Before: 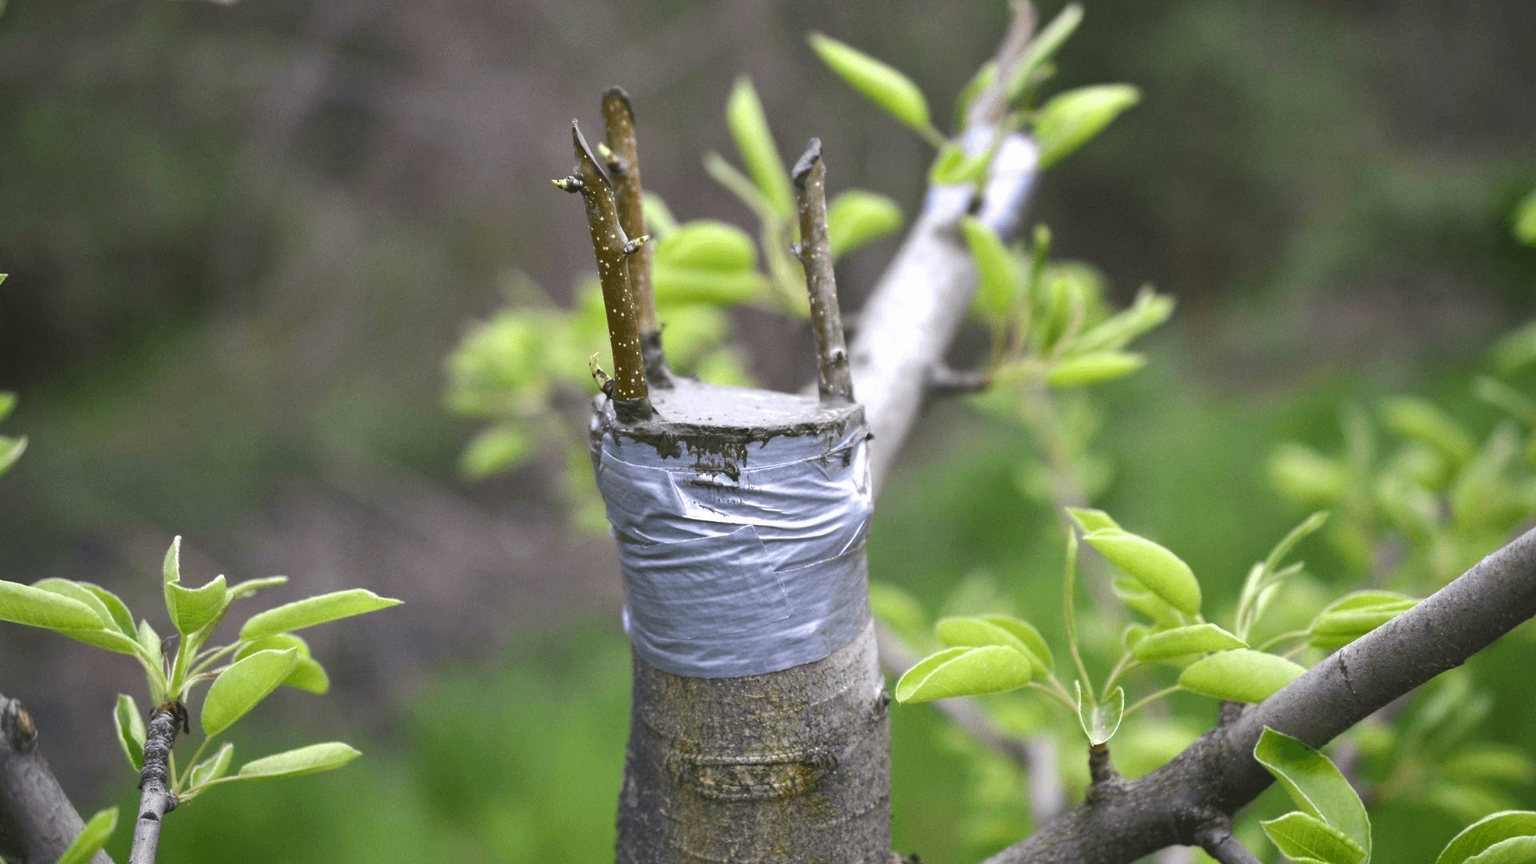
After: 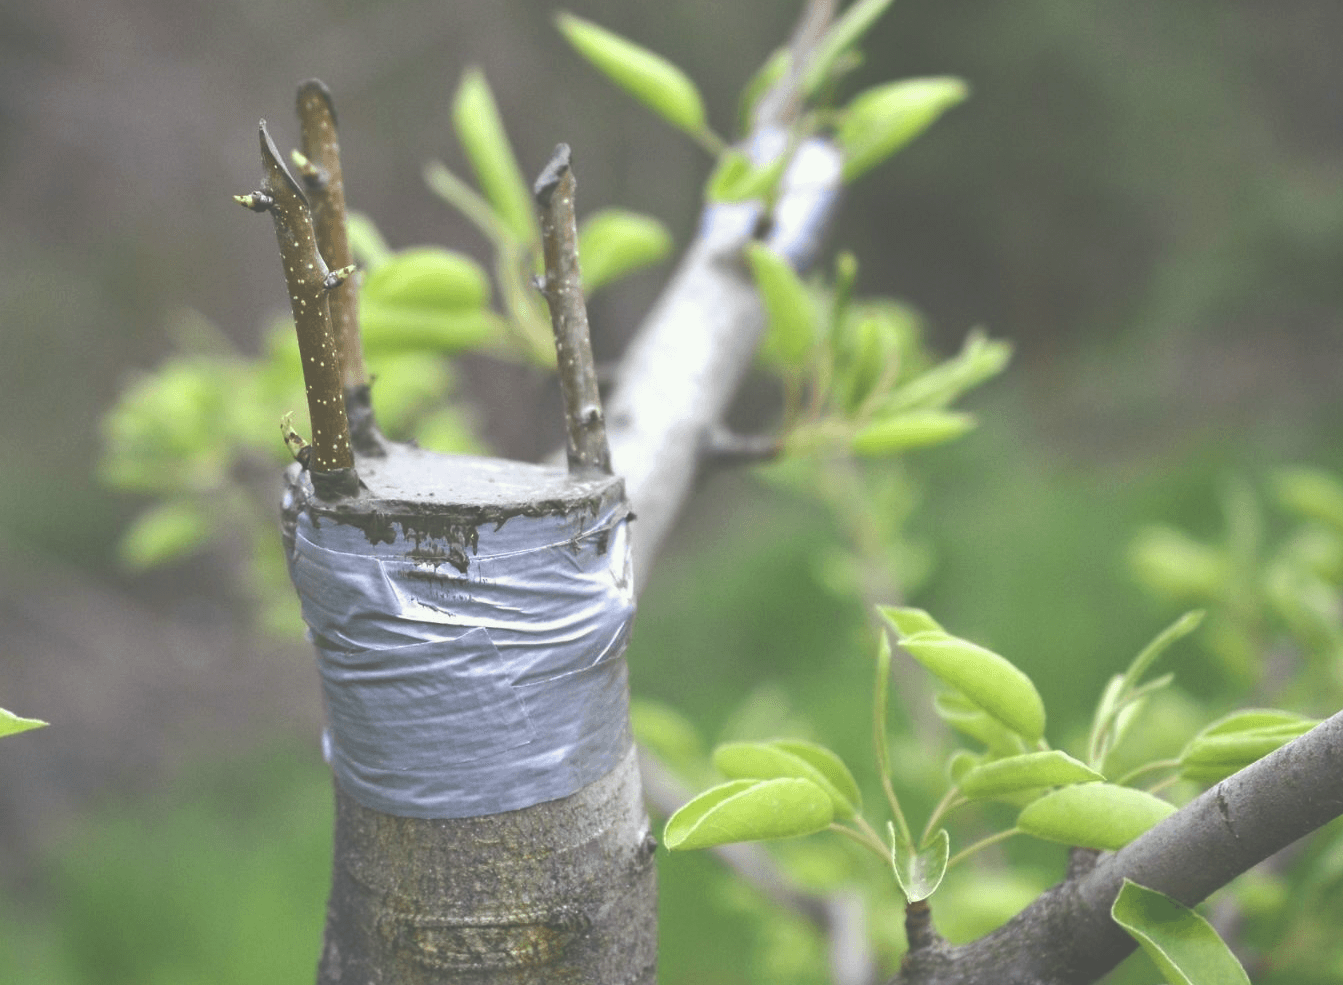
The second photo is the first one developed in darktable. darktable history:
exposure: black level correction -0.063, exposure -0.049 EV, compensate exposure bias true, compensate highlight preservation false
crop and rotate: left 23.797%, top 2.744%, right 6.215%, bottom 6.03%
color correction: highlights a* -2.54, highlights b* 2.6
